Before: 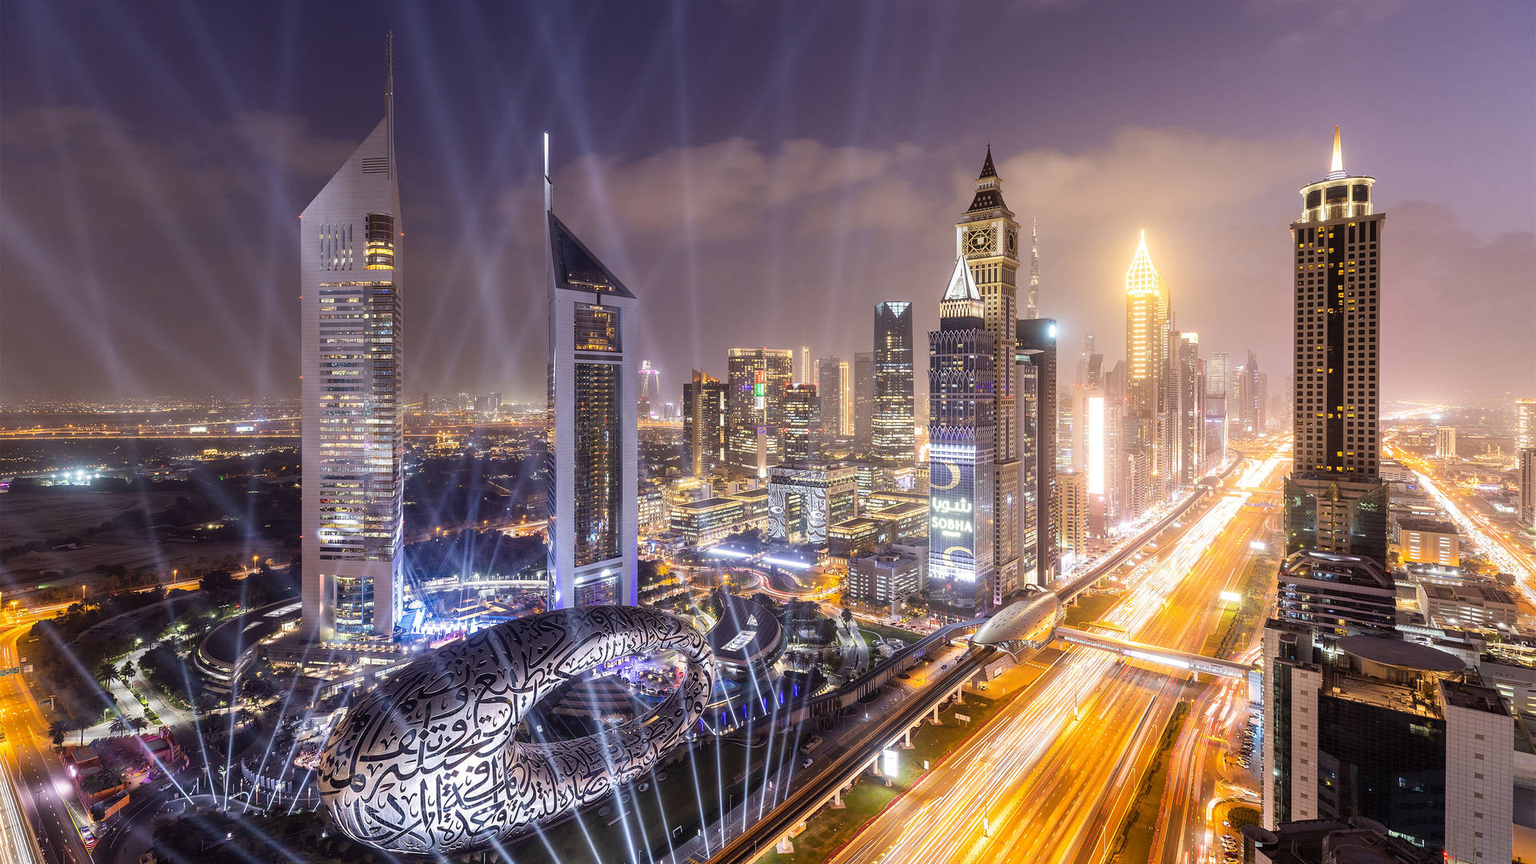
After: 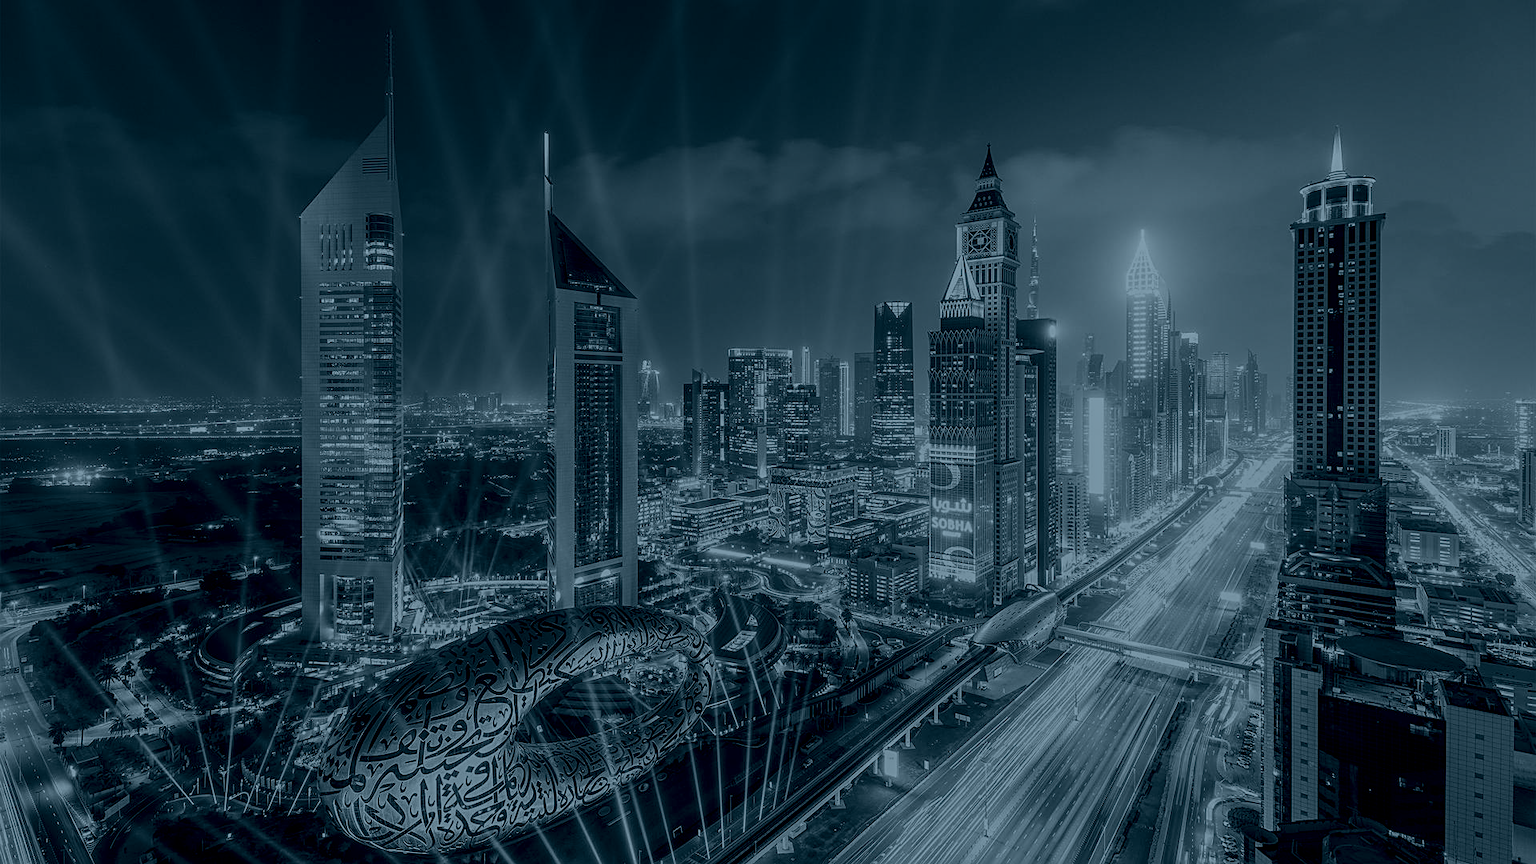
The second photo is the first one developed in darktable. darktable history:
local contrast: highlights 61%, detail 143%, midtone range 0.428
colorize: hue 194.4°, saturation 29%, source mix 61.75%, lightness 3.98%, version 1
sharpen: on, module defaults
